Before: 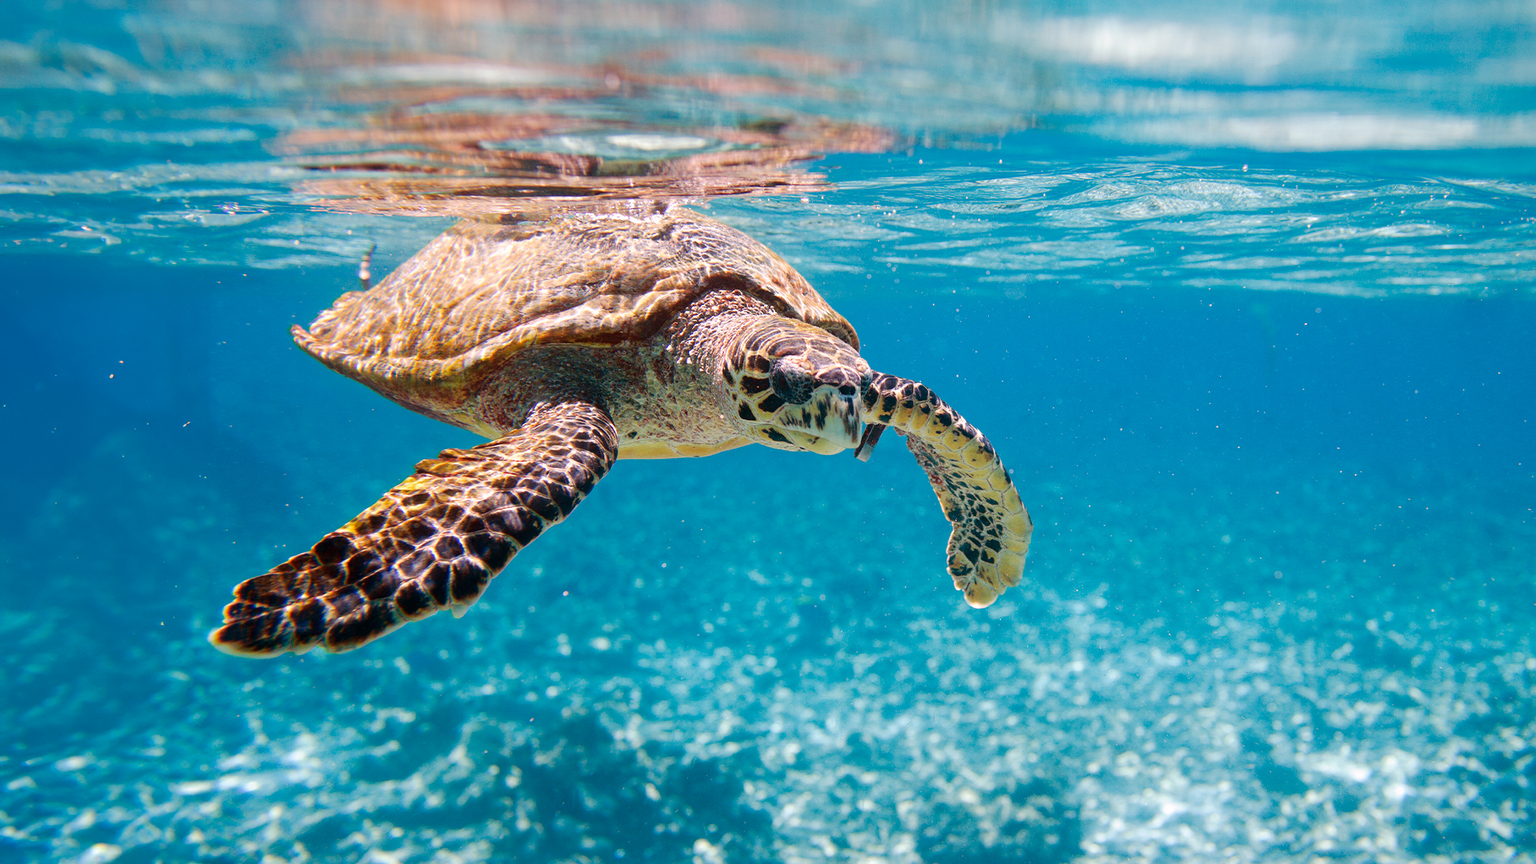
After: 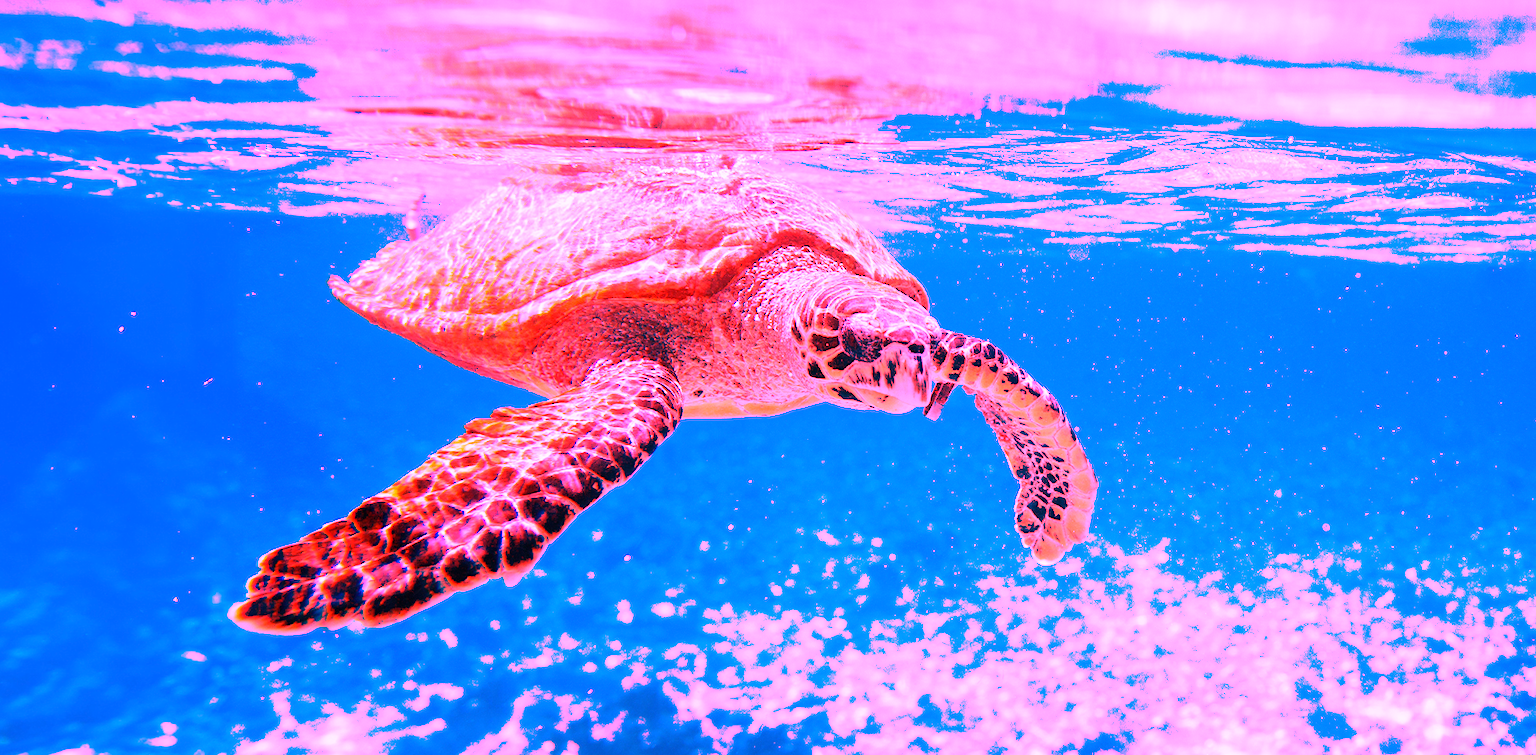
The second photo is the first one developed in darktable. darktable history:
exposure: exposure -0.116 EV, compensate exposure bias true, compensate highlight preservation false
white balance: red 4.26, blue 1.802
rotate and perspective: rotation -0.013°, lens shift (vertical) -0.027, lens shift (horizontal) 0.178, crop left 0.016, crop right 0.989, crop top 0.082, crop bottom 0.918
crop: top 0.448%, right 0.264%, bottom 5.045%
